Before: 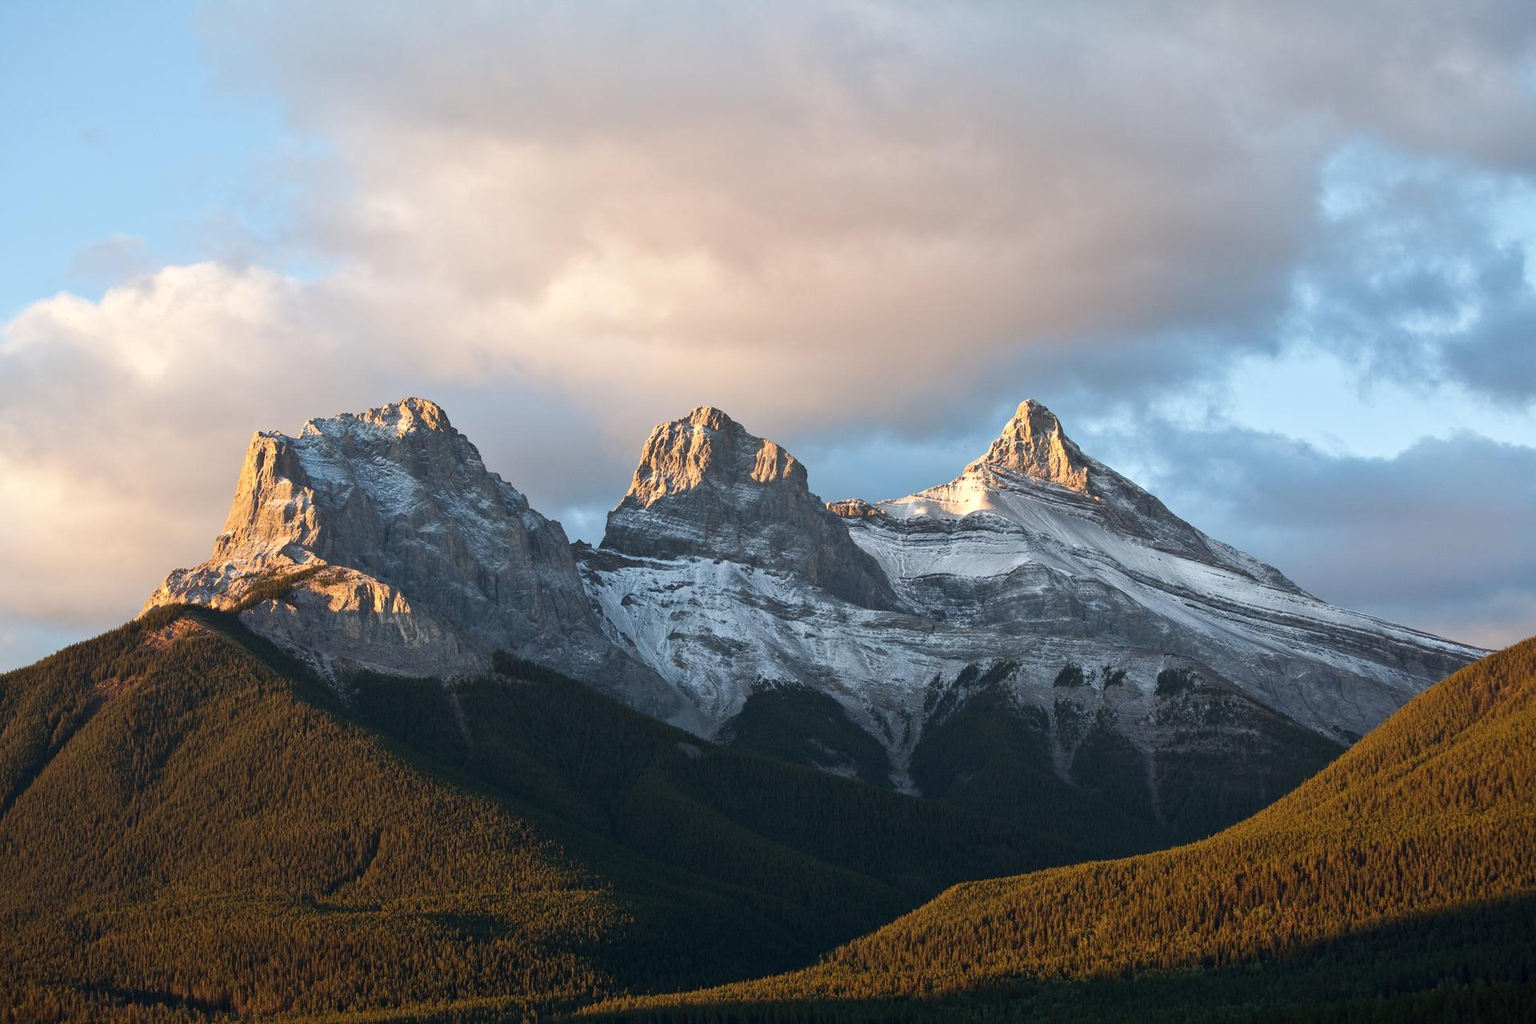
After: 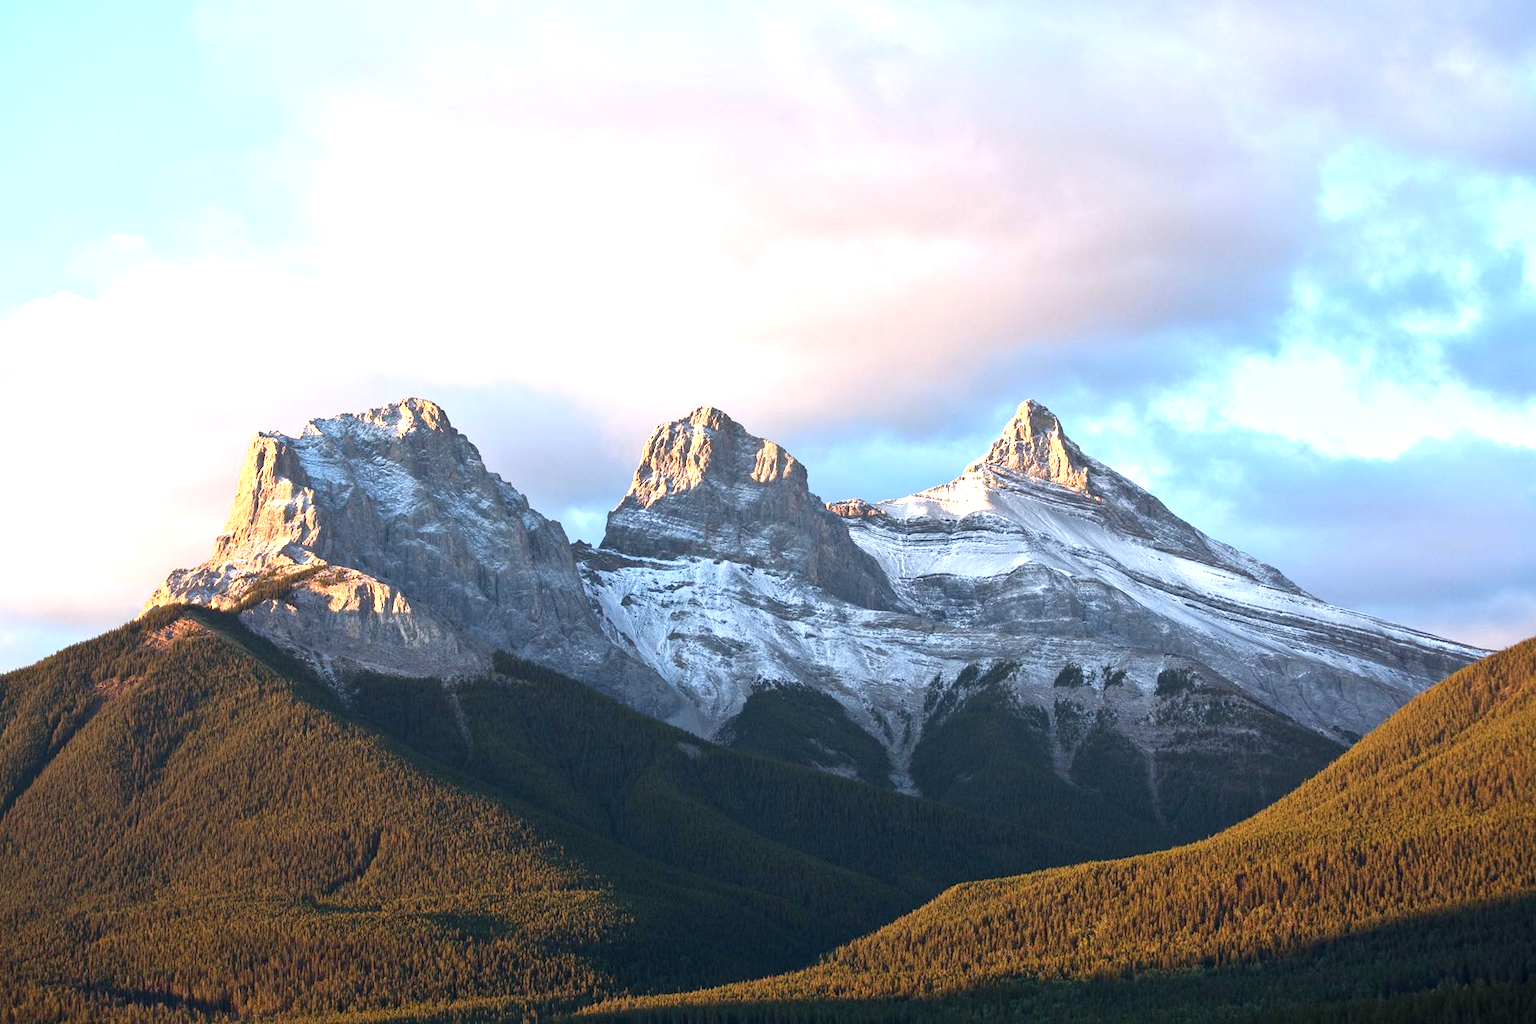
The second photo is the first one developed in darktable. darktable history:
exposure: exposure 0.935 EV, compensate highlight preservation false
color calibration: illuminant as shot in camera, x 0.358, y 0.373, temperature 4628.91 K
